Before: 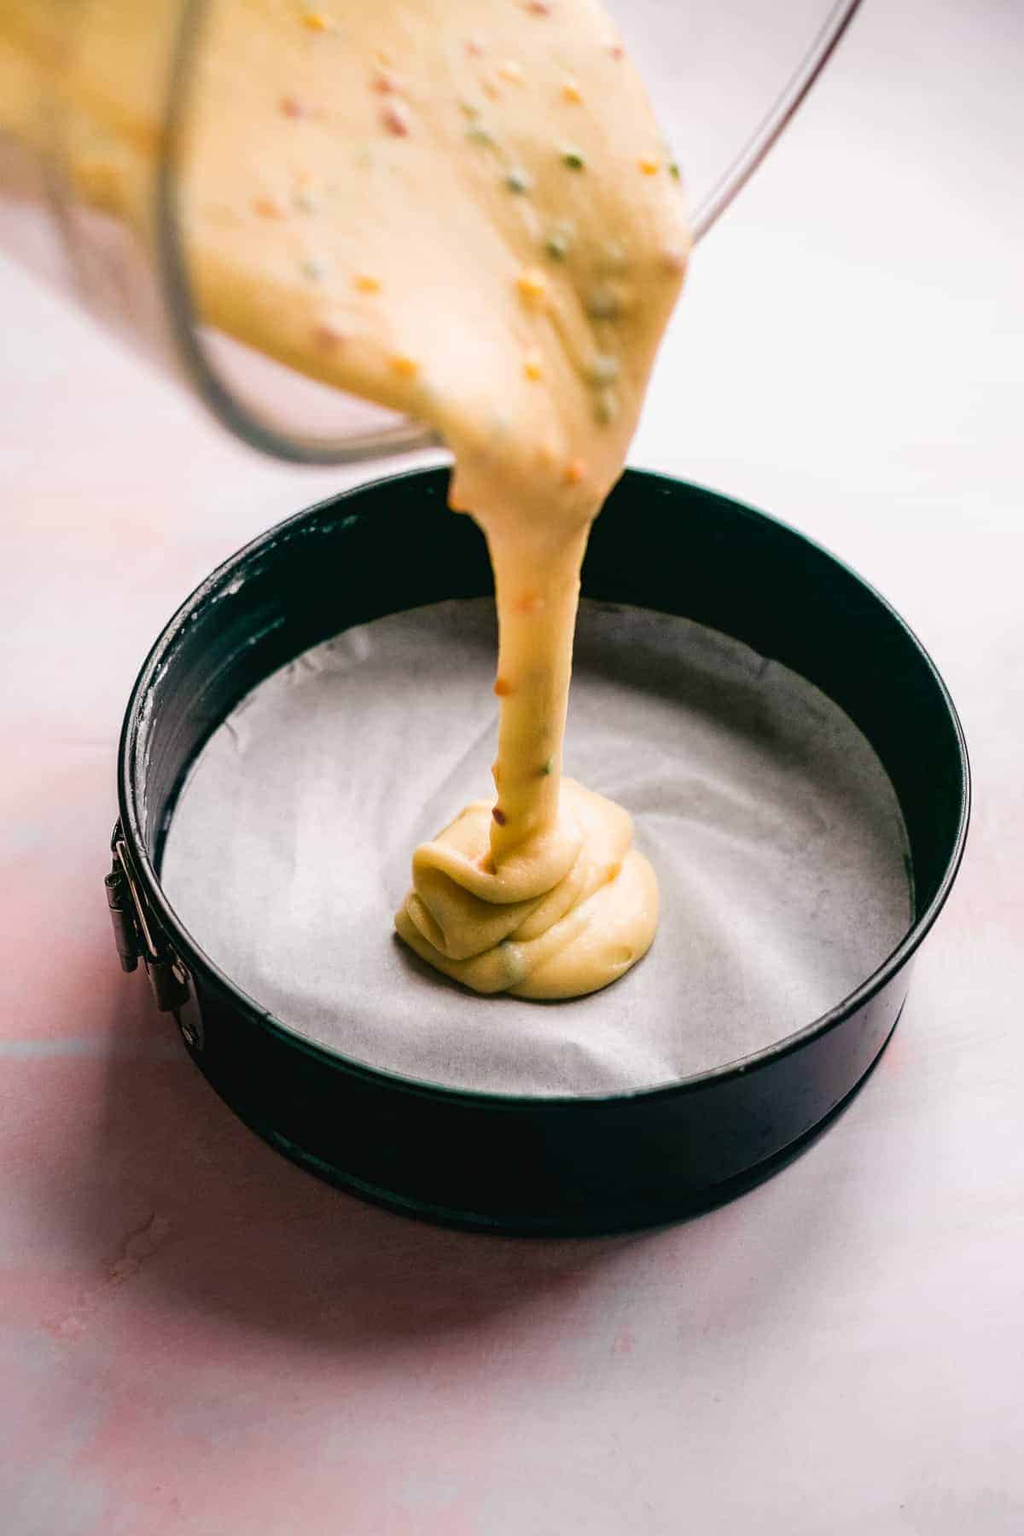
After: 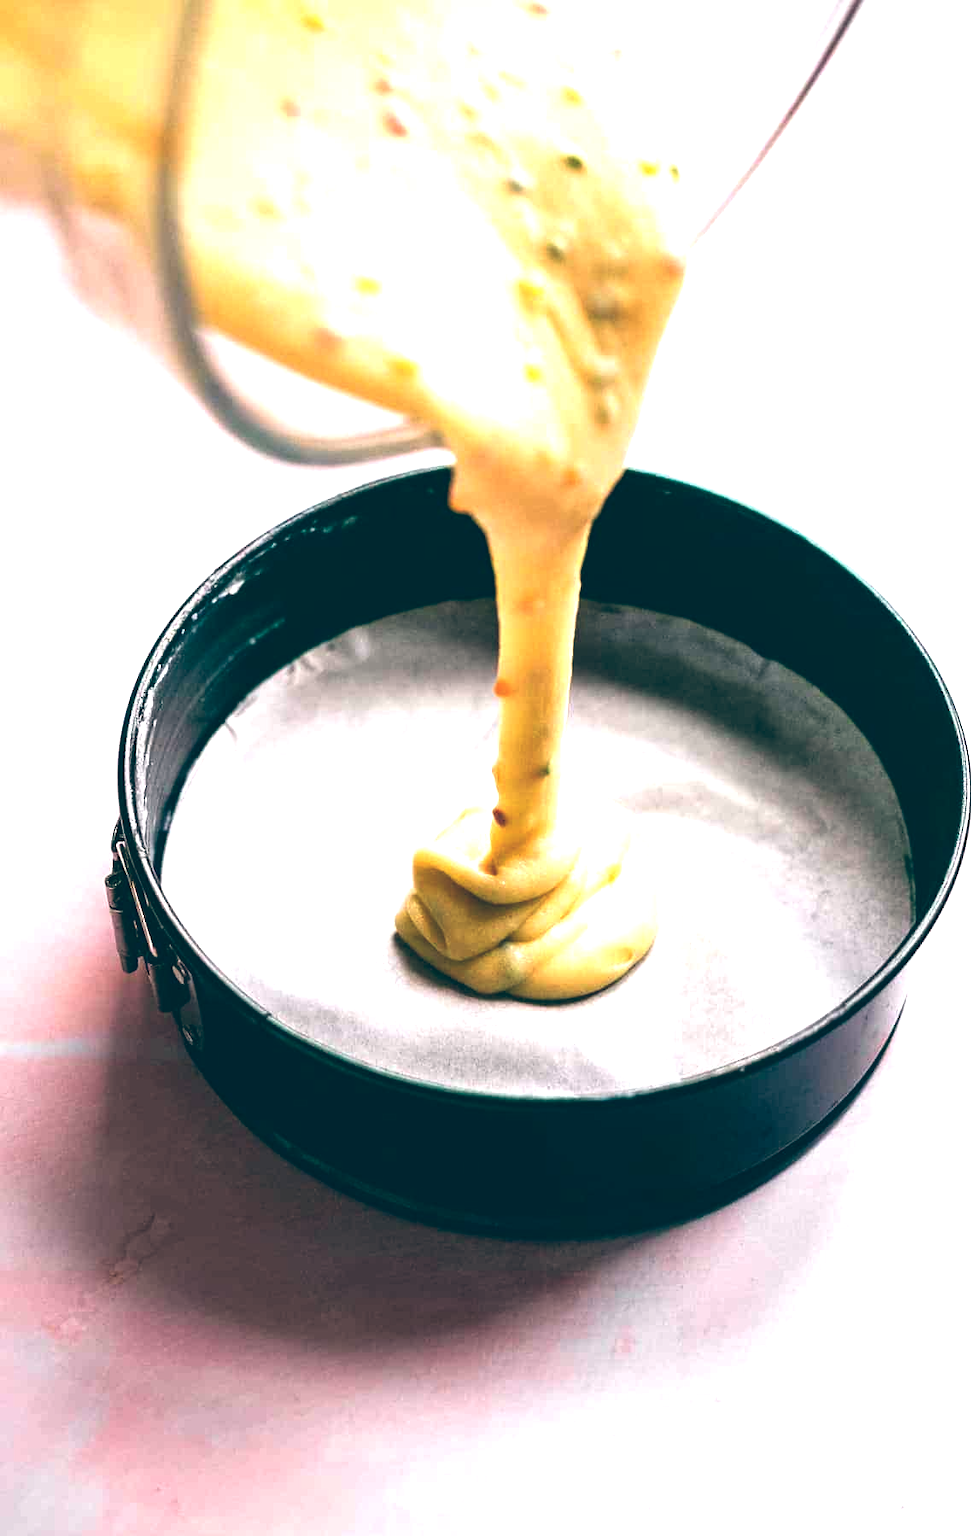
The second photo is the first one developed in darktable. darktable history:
color balance: lift [1.016, 0.983, 1, 1.017], gamma [0.958, 1, 1, 1], gain [0.981, 1.007, 0.993, 1.002], input saturation 118.26%, contrast 13.43%, contrast fulcrum 21.62%, output saturation 82.76%
crop and rotate: right 5.167%
exposure: exposure 0.77 EV, compensate highlight preservation false
